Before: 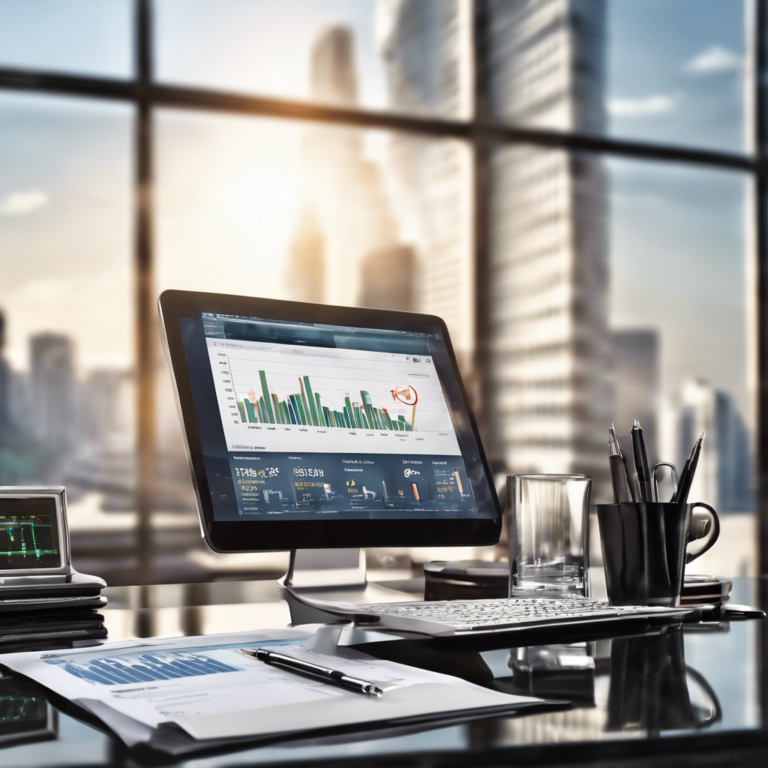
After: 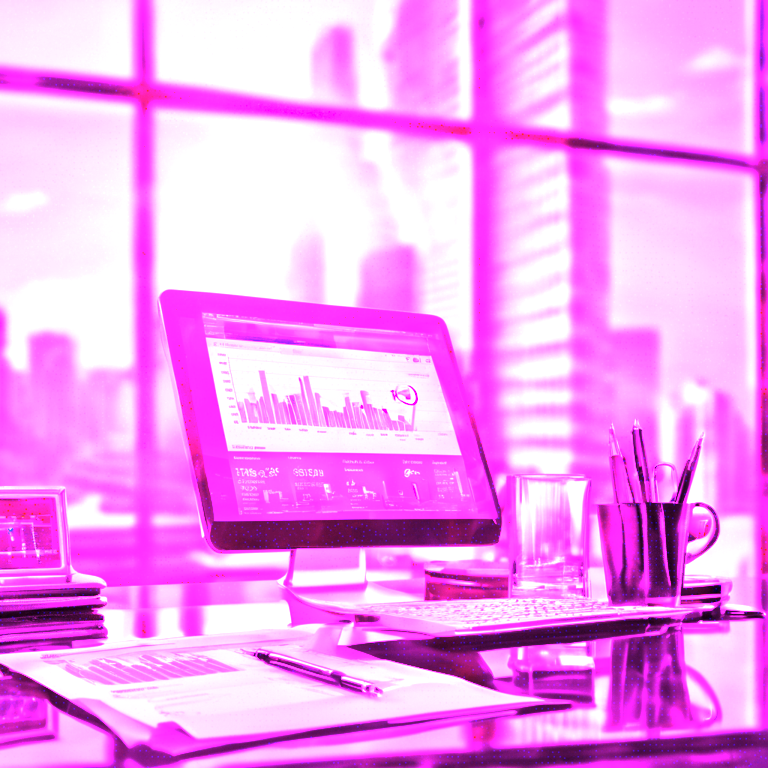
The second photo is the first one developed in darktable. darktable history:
white balance: red 8, blue 8
tone curve: curves: ch0 [(0, 0) (0.8, 0.757) (1, 1)], color space Lab, linked channels, preserve colors none
